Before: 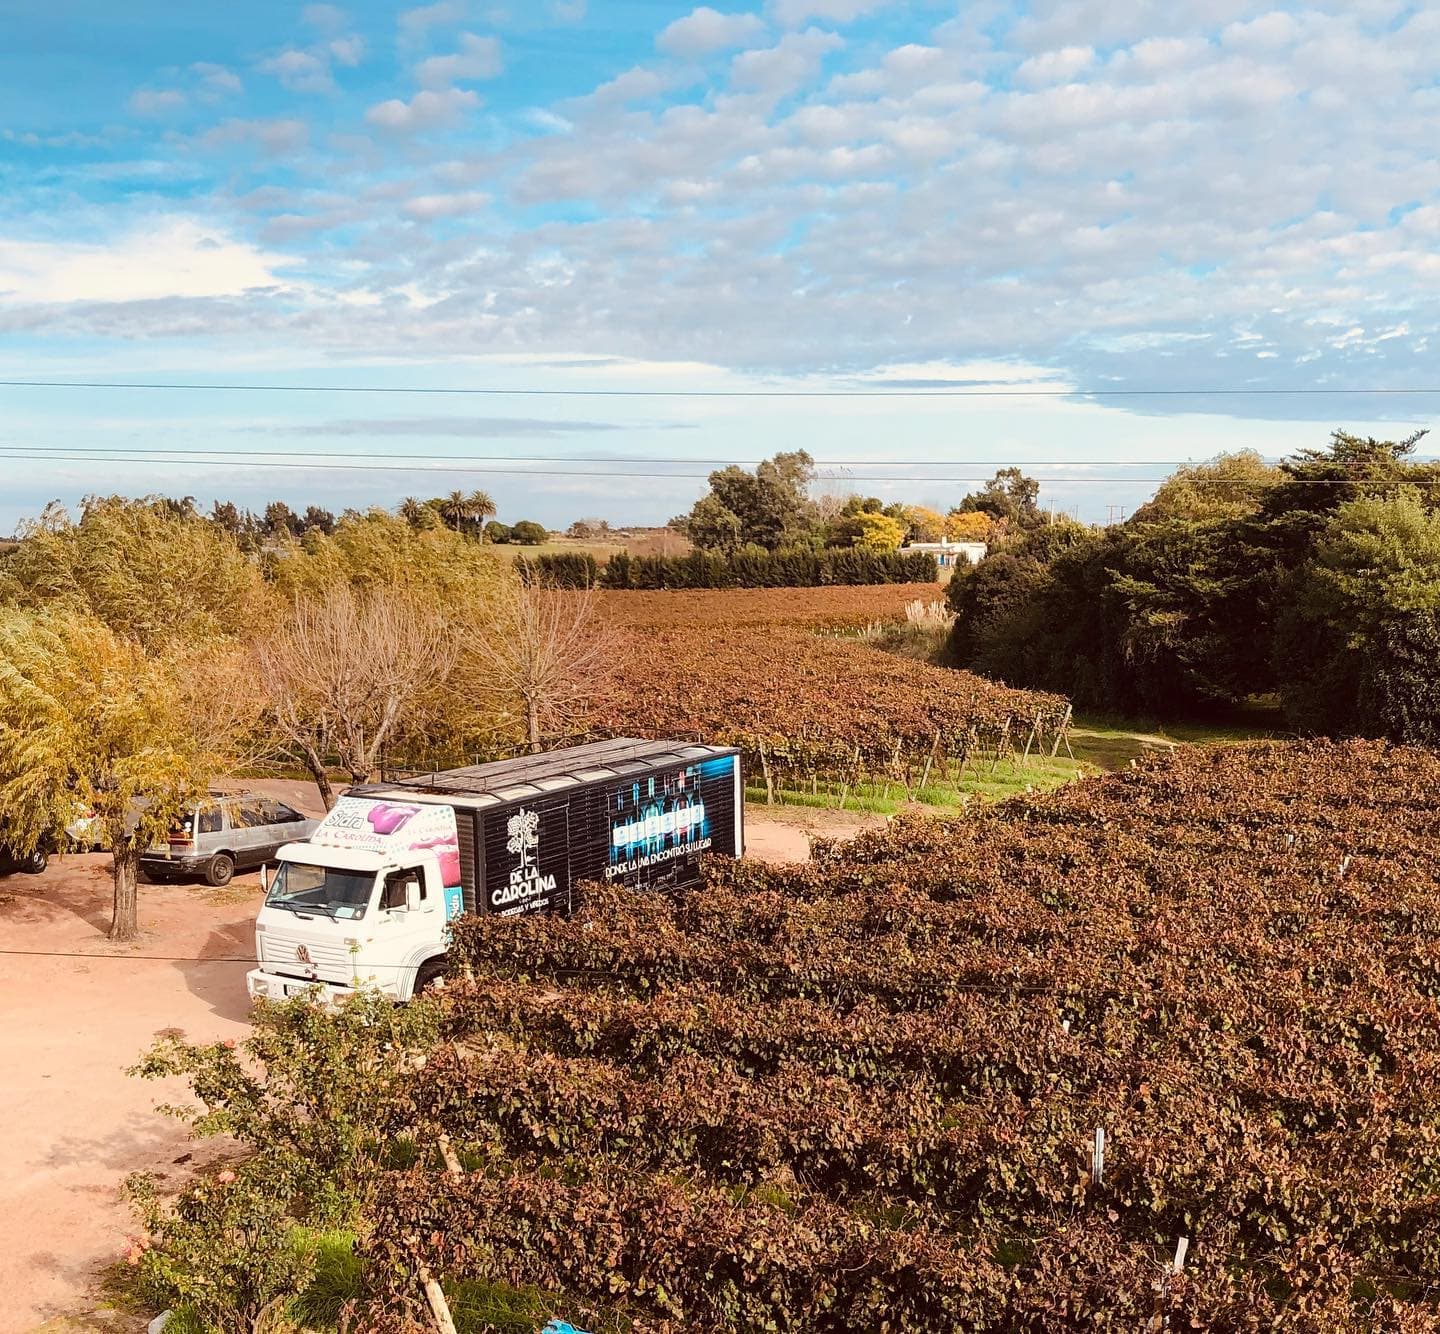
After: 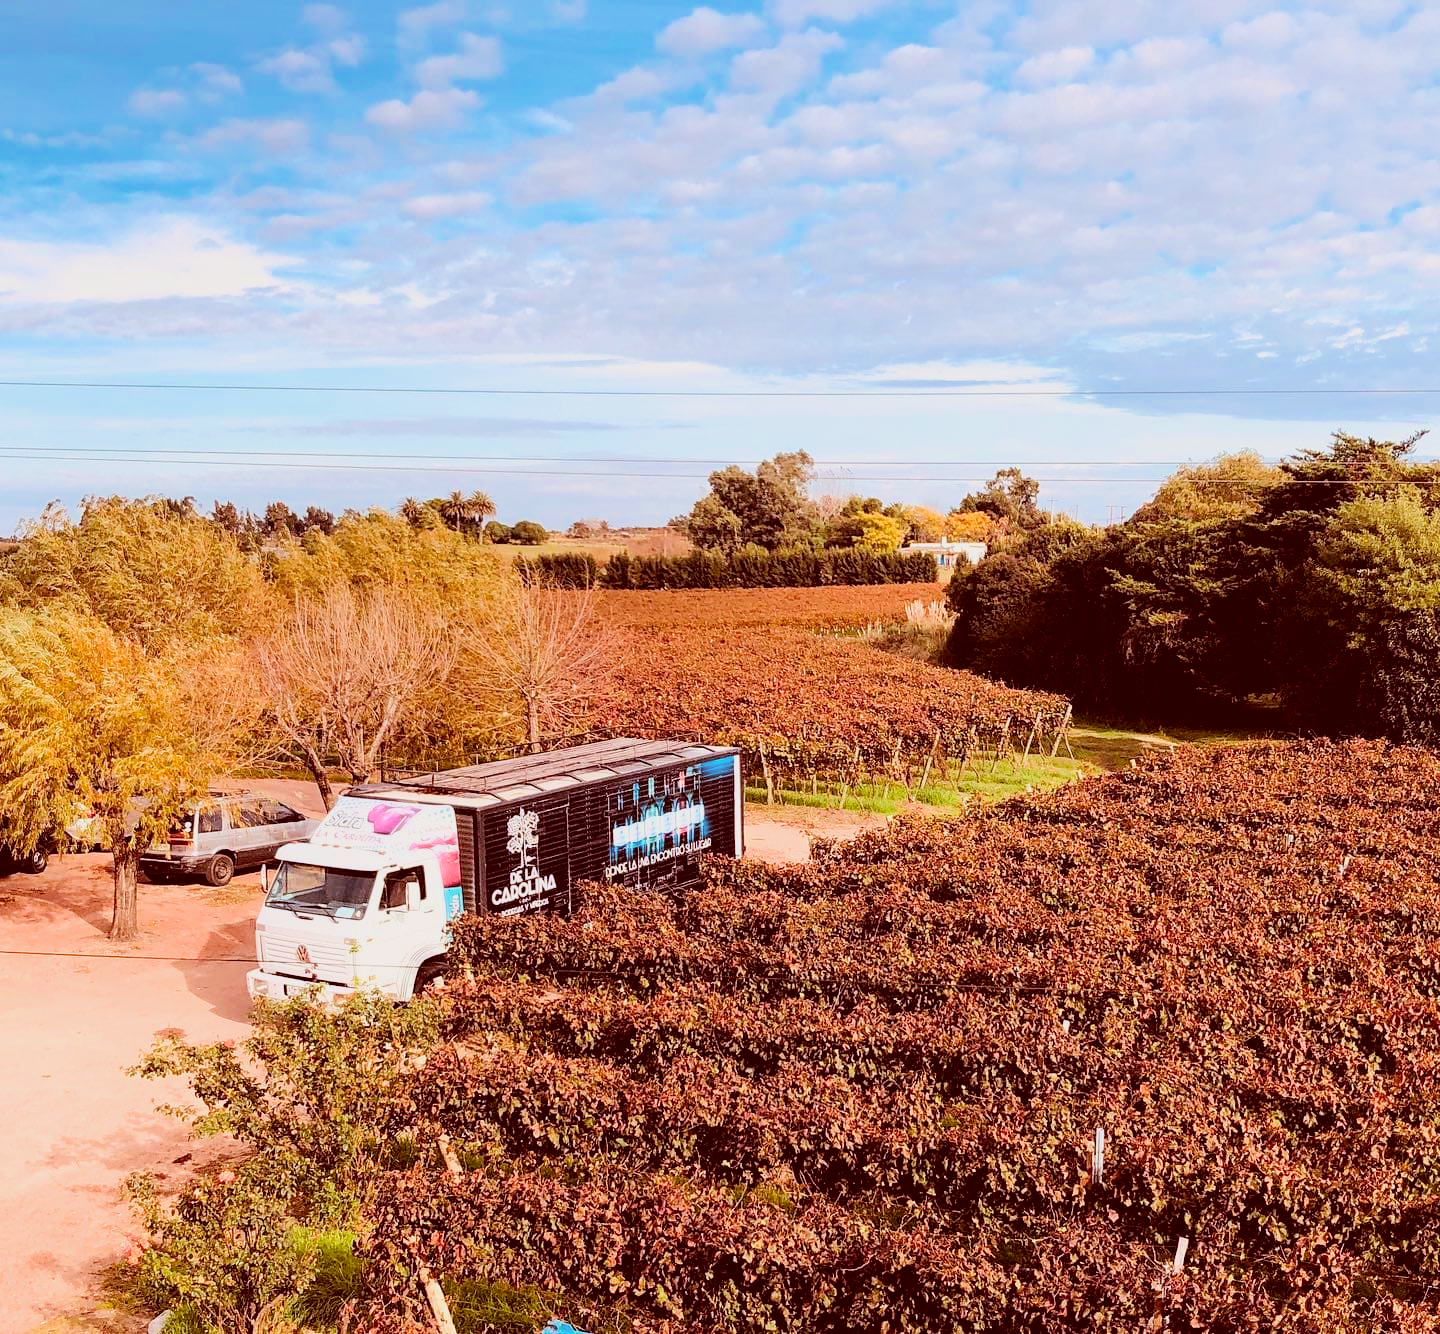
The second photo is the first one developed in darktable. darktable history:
color correction: highlights a* -7.23, highlights b* -0.161, shadows a* 20.08, shadows b* 11.73
white balance: red 1.05, blue 1.072
exposure: black level correction 0.001, exposure 0.5 EV, compensate exposure bias true, compensate highlight preservation false
color balance: contrast 10%
filmic rgb: black relative exposure -7.65 EV, white relative exposure 4.56 EV, hardness 3.61, color science v6 (2022)
